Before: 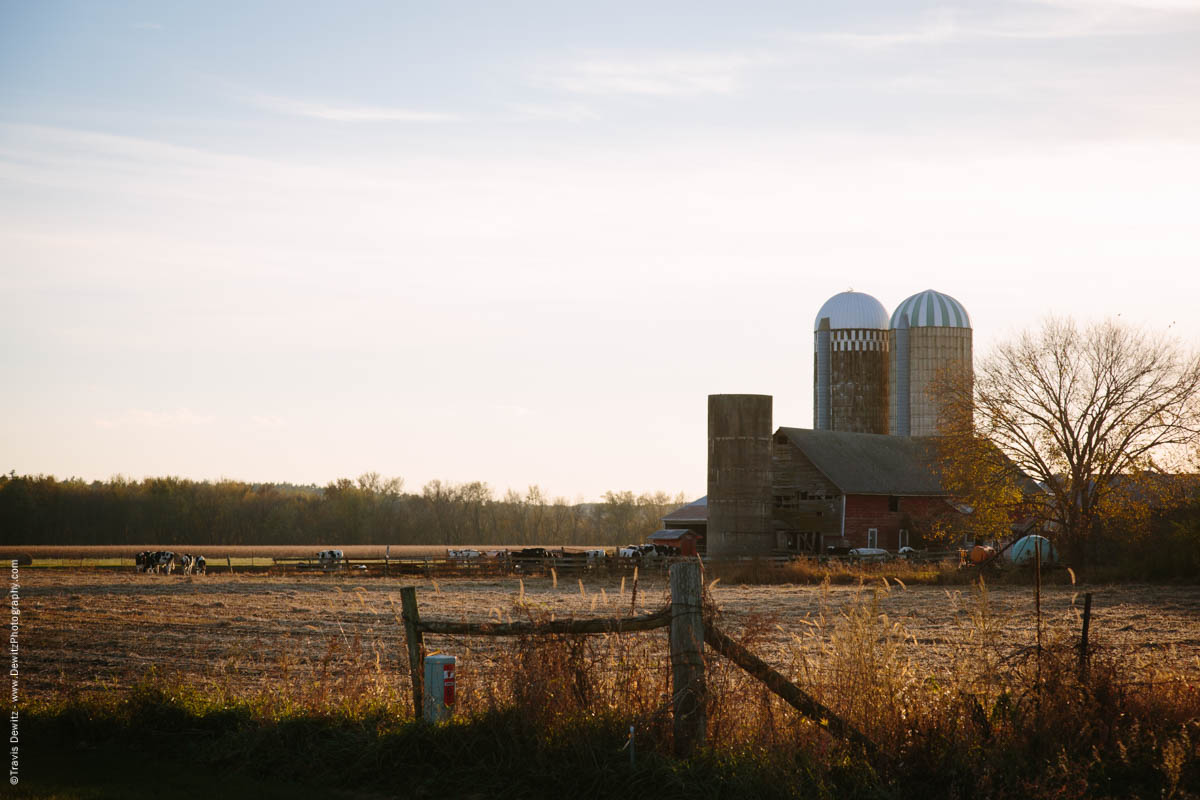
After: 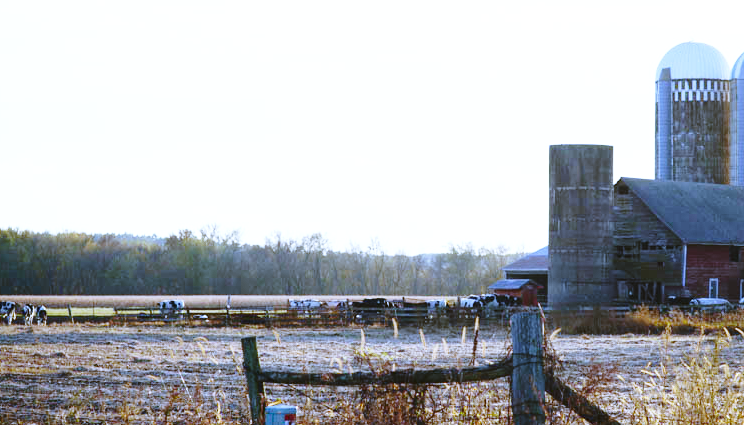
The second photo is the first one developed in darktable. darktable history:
crop: left 13.312%, top 31.28%, right 24.627%, bottom 15.582%
white balance: red 0.766, blue 1.537
base curve: curves: ch0 [(0, 0) (0.028, 0.03) (0.121, 0.232) (0.46, 0.748) (0.859, 0.968) (1, 1)], preserve colors none
exposure: black level correction 0, exposure 0.7 EV, compensate exposure bias true, compensate highlight preservation false
